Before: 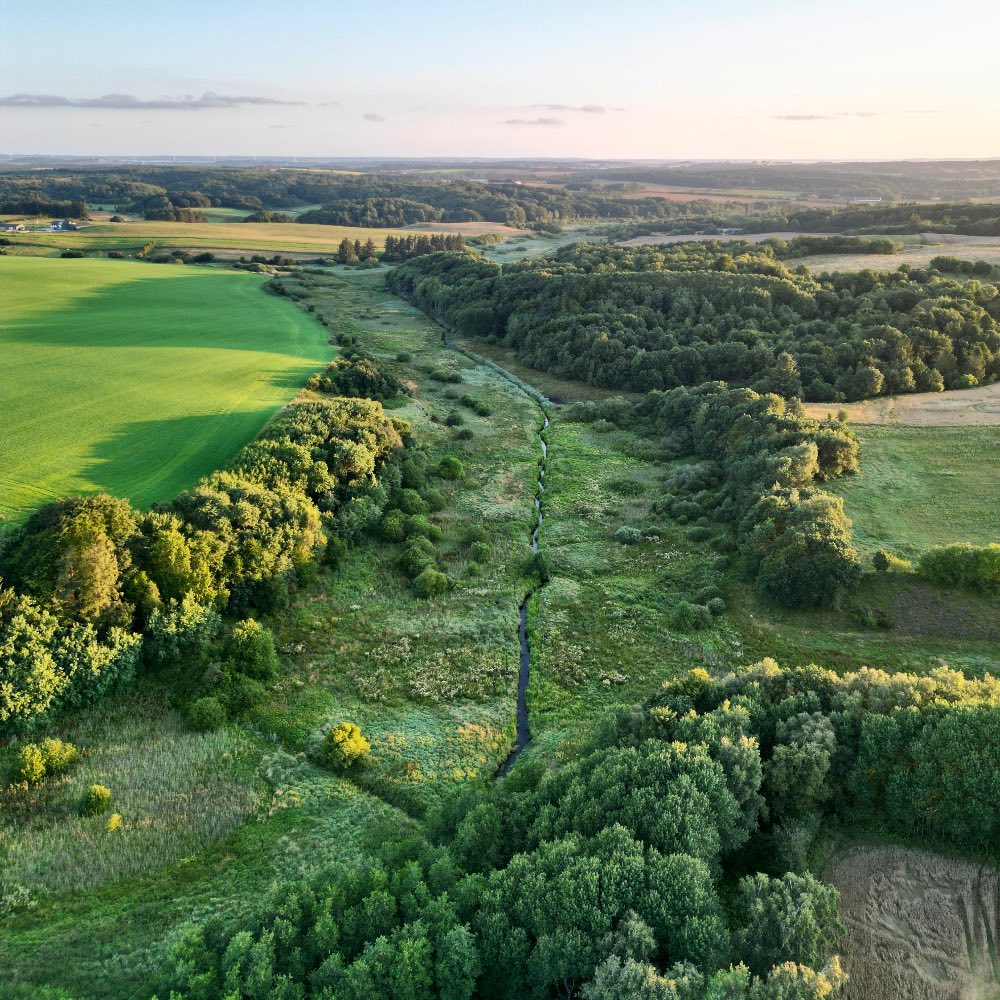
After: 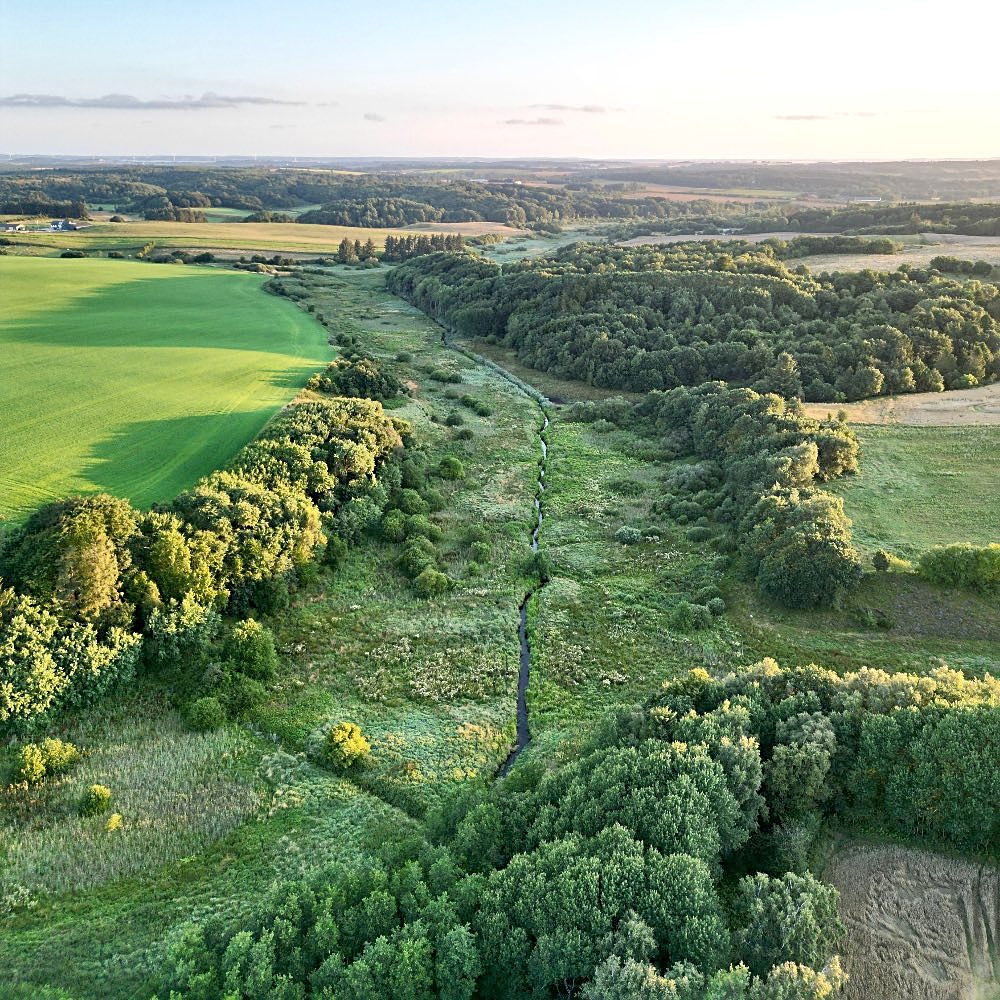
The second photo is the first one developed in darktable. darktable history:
sharpen: on, module defaults
color balance: contrast -15%
exposure: black level correction 0.001, exposure 0.5 EV, compensate exposure bias true, compensate highlight preservation false
